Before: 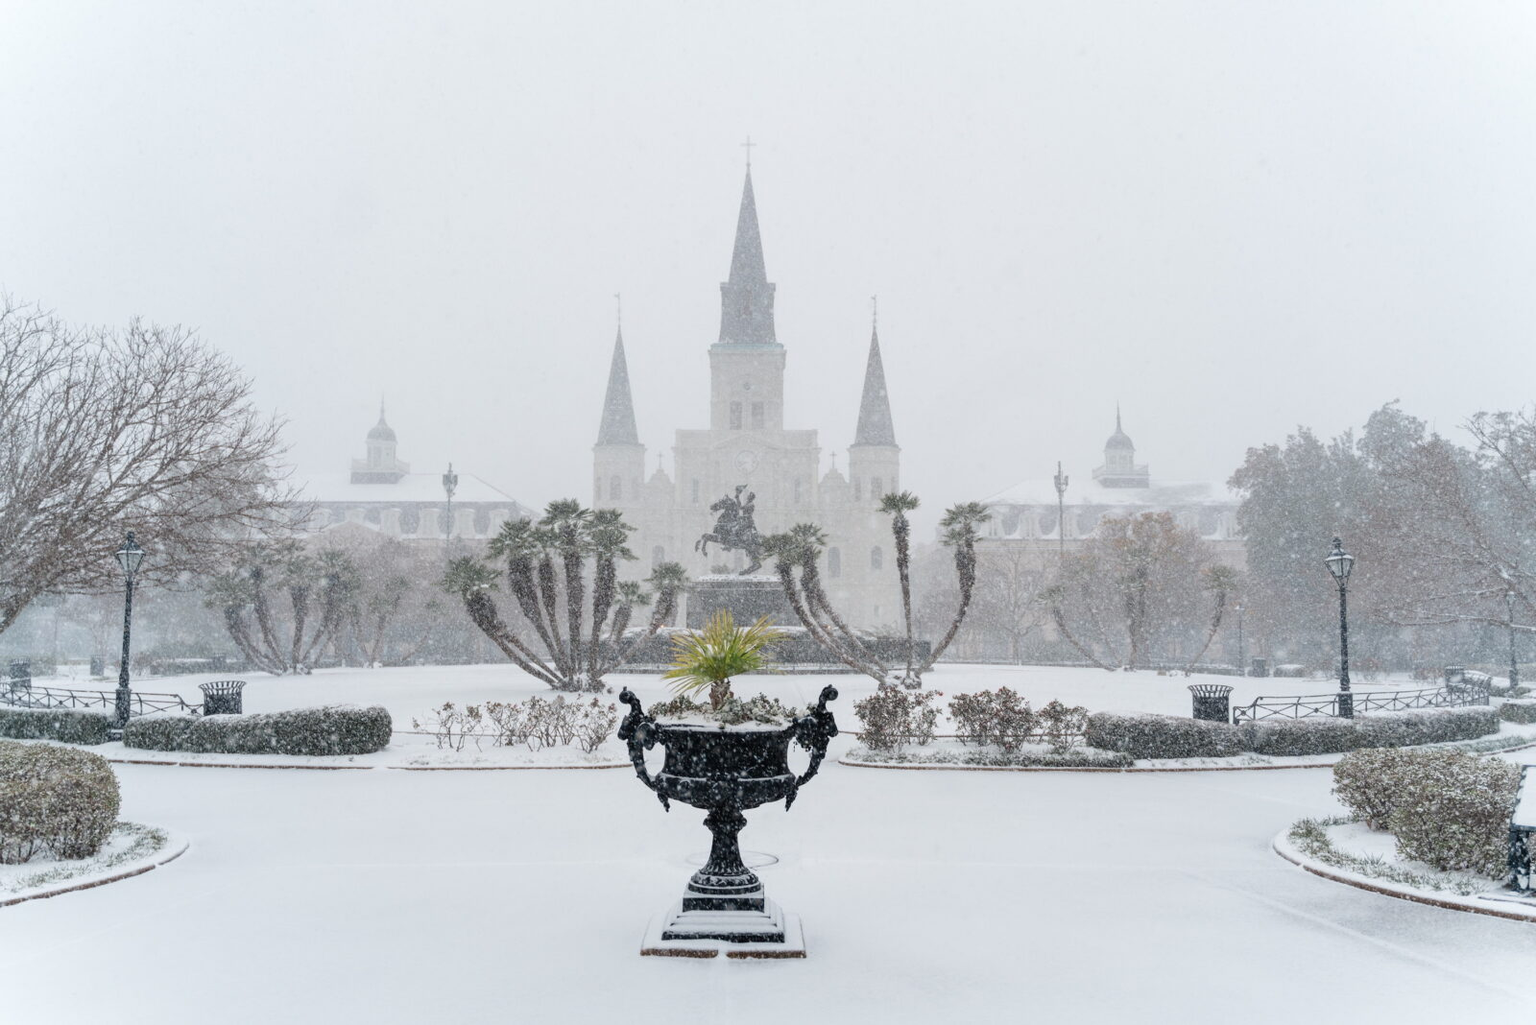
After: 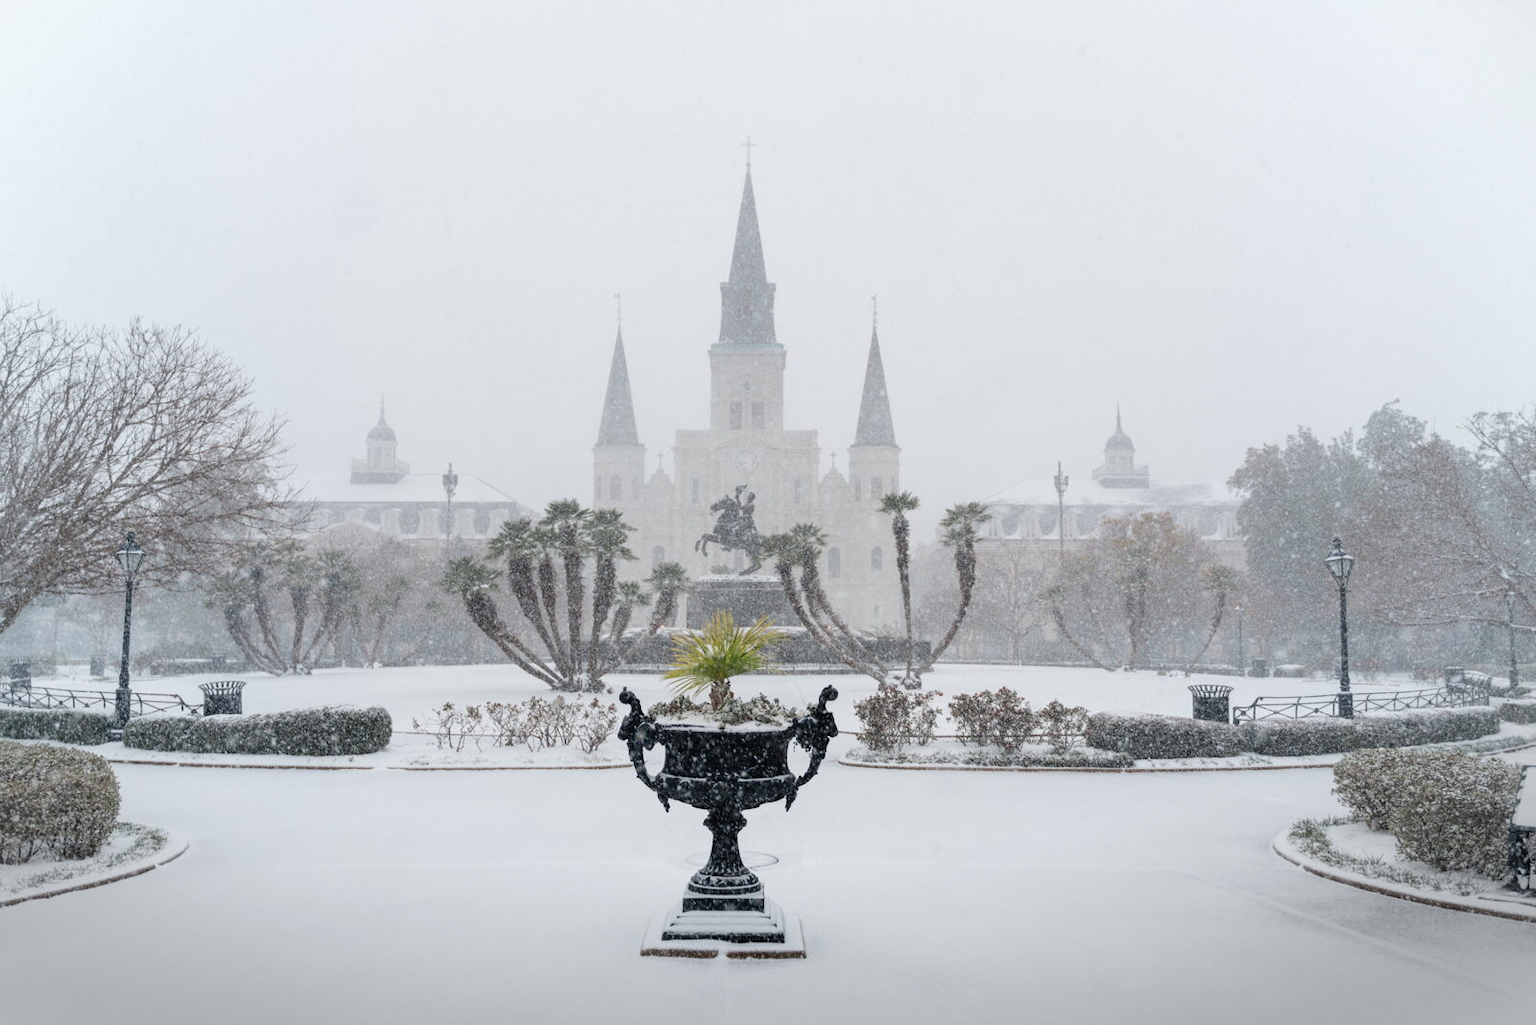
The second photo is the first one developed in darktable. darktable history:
vignetting: fall-off start 100.3%, fall-off radius 64.95%, center (-0.055, -0.352), automatic ratio true, dithering 8-bit output
sharpen: radius 2.936, amount 0.856, threshold 47.468
